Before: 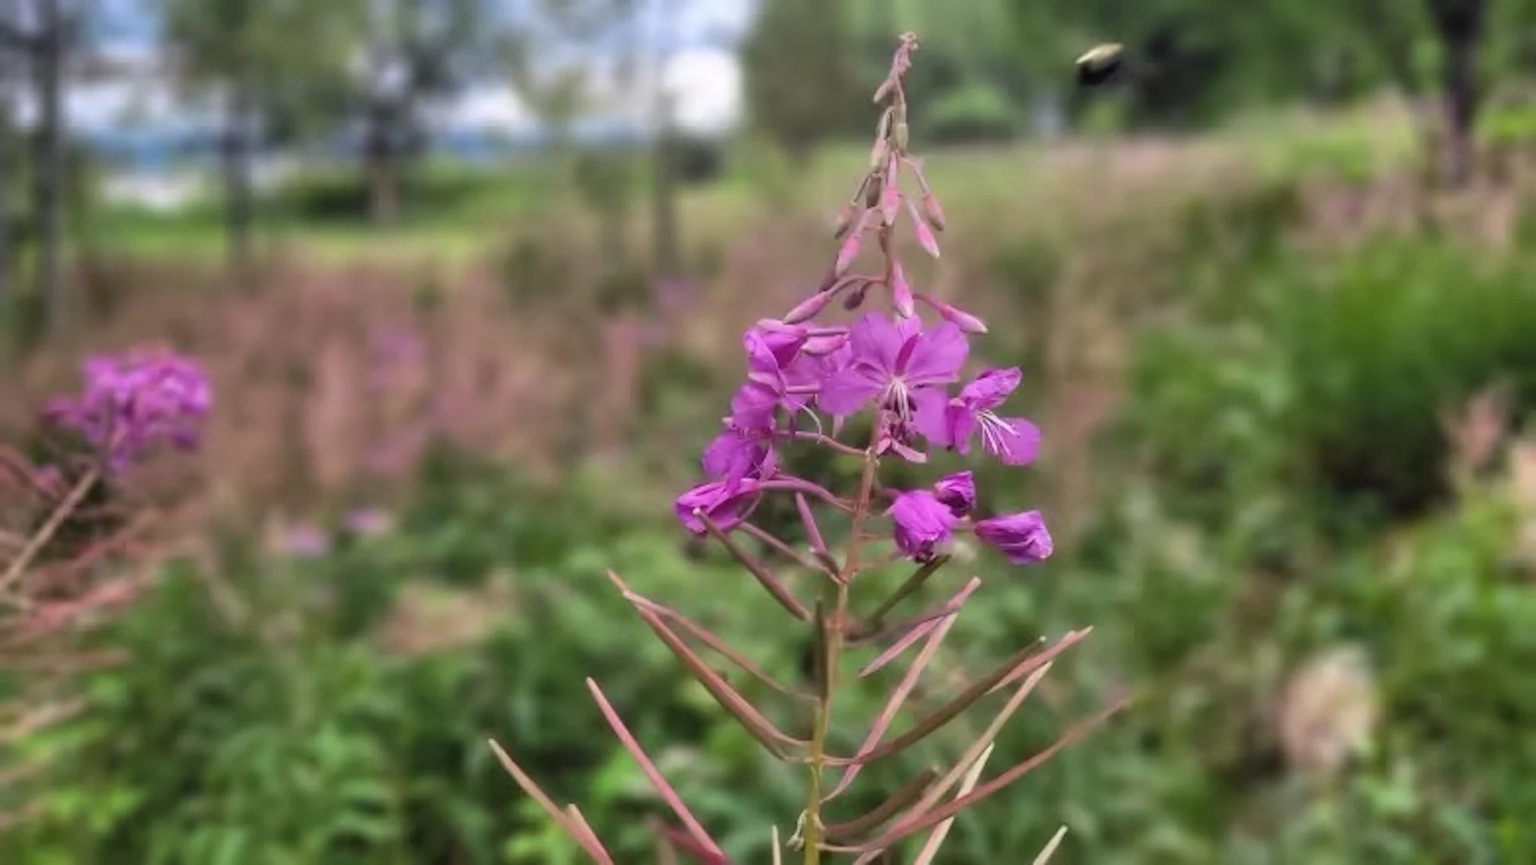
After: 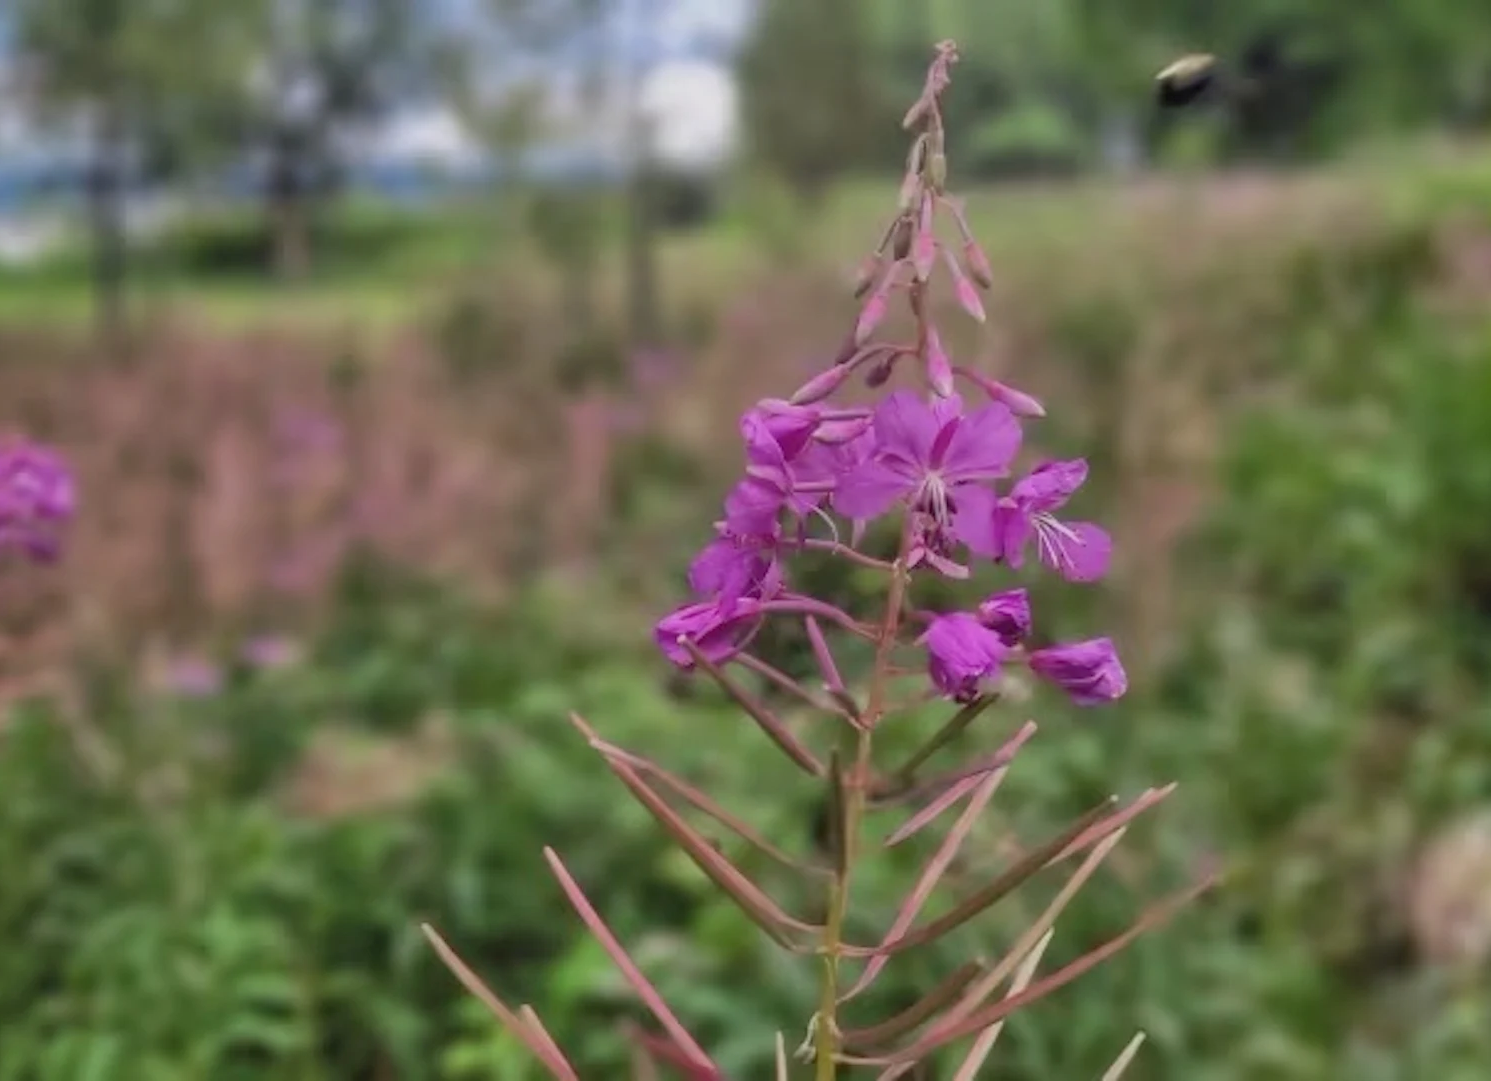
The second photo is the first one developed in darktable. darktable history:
exposure: black level correction 0, exposure 0 EV, compensate exposure bias true, compensate highlight preservation false
crop: left 9.878%, right 12.433%
tone equalizer: -8 EV 0.213 EV, -7 EV 0.41 EV, -6 EV 0.448 EV, -5 EV 0.275 EV, -3 EV -0.268 EV, -2 EV -0.411 EV, -1 EV -0.415 EV, +0 EV -0.226 EV, edges refinement/feathering 500, mask exposure compensation -1.57 EV, preserve details guided filter
